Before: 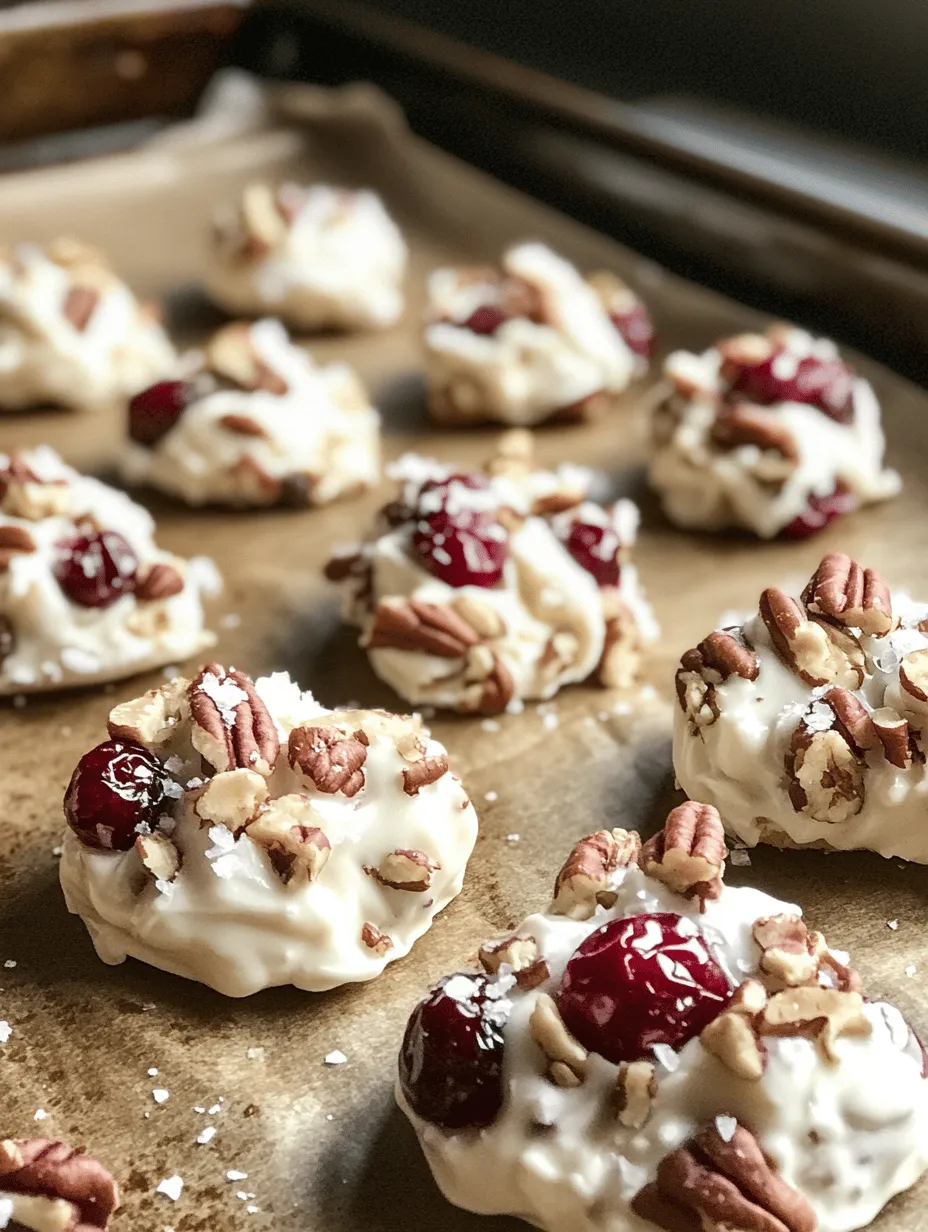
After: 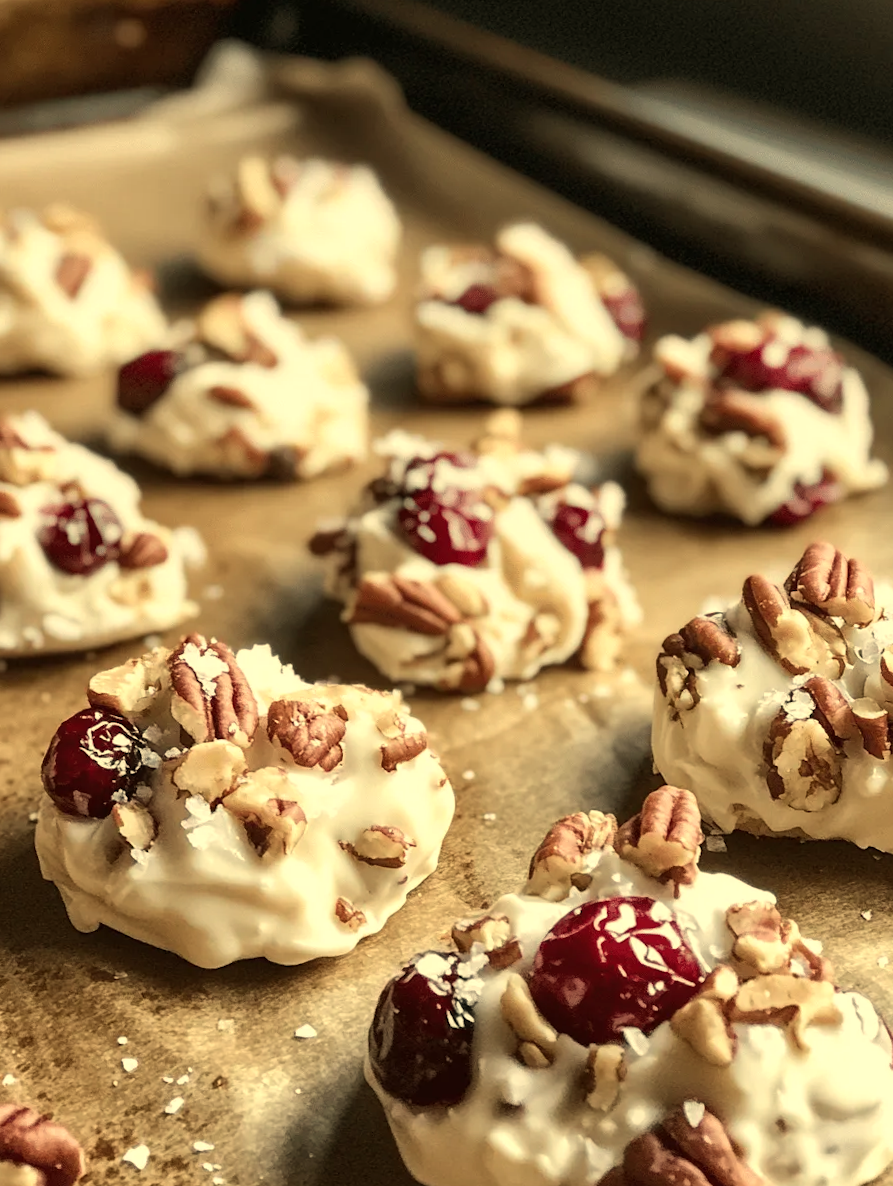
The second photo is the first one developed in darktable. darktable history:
crop and rotate: angle -1.69°
white balance: red 1.08, blue 0.791
